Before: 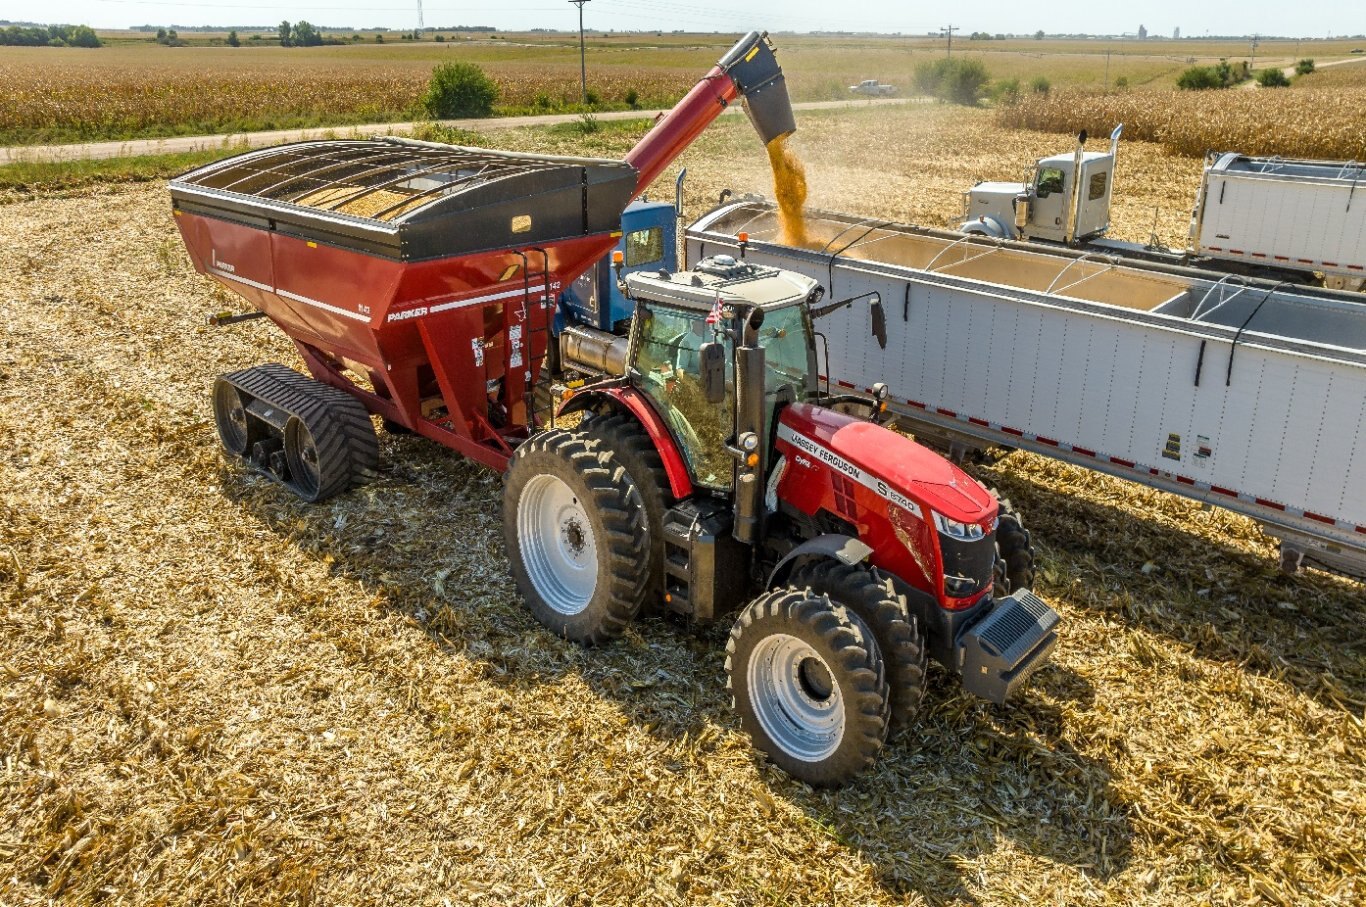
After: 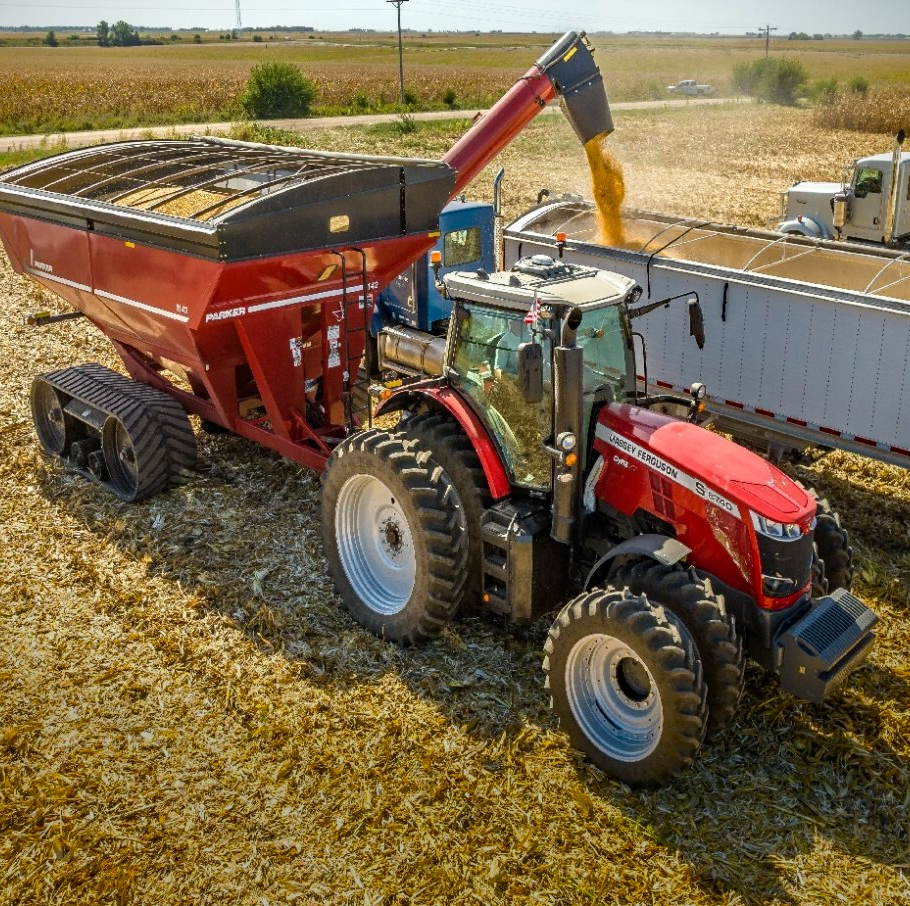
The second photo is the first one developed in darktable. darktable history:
tone curve: curves: ch0 [(0, 0) (0.003, 0.013) (0.011, 0.017) (0.025, 0.028) (0.044, 0.049) (0.069, 0.07) (0.1, 0.103) (0.136, 0.143) (0.177, 0.186) (0.224, 0.232) (0.277, 0.282) (0.335, 0.333) (0.399, 0.405) (0.468, 0.477) (0.543, 0.54) (0.623, 0.627) (0.709, 0.709) (0.801, 0.798) (0.898, 0.902) (1, 1)], color space Lab, independent channels, preserve colors none
haze removal: compatibility mode true, adaptive false
crop and rotate: left 13.355%, right 19.963%
vignetting: fall-off start 99.55%, saturation 0.375, center (-0.064, -0.318), width/height ratio 1.322
